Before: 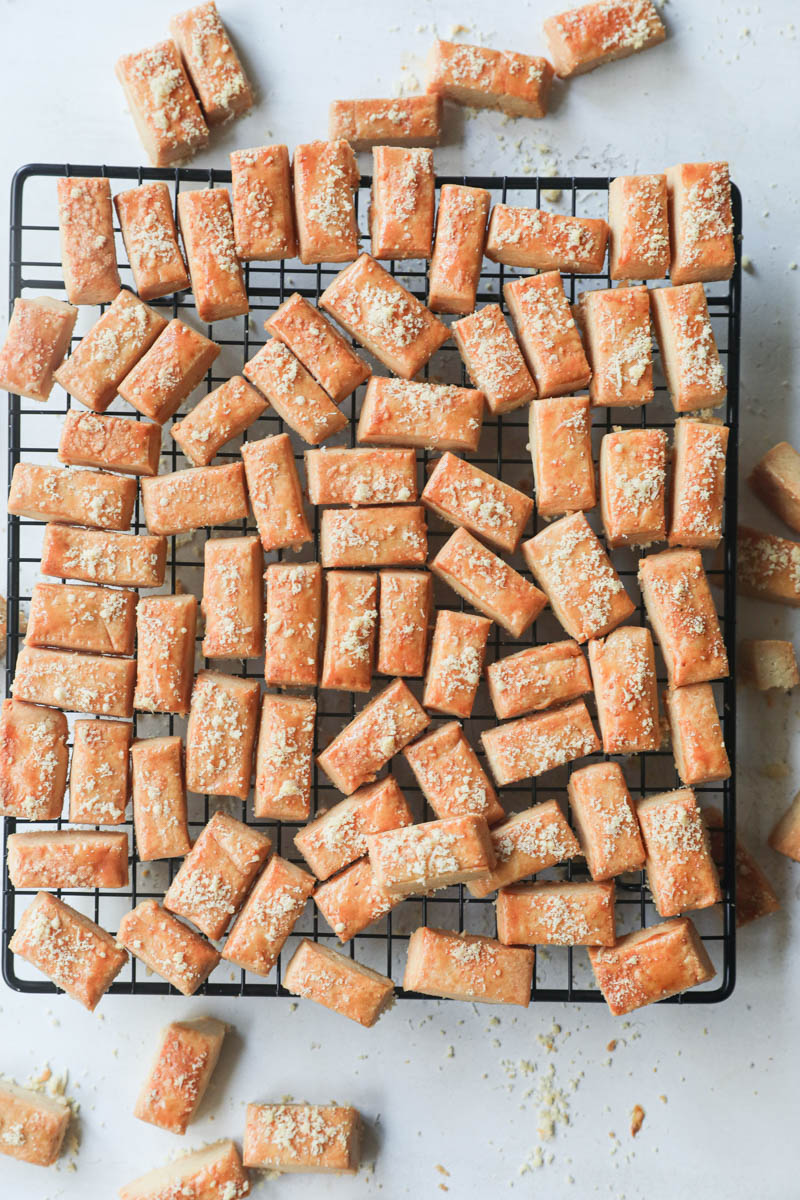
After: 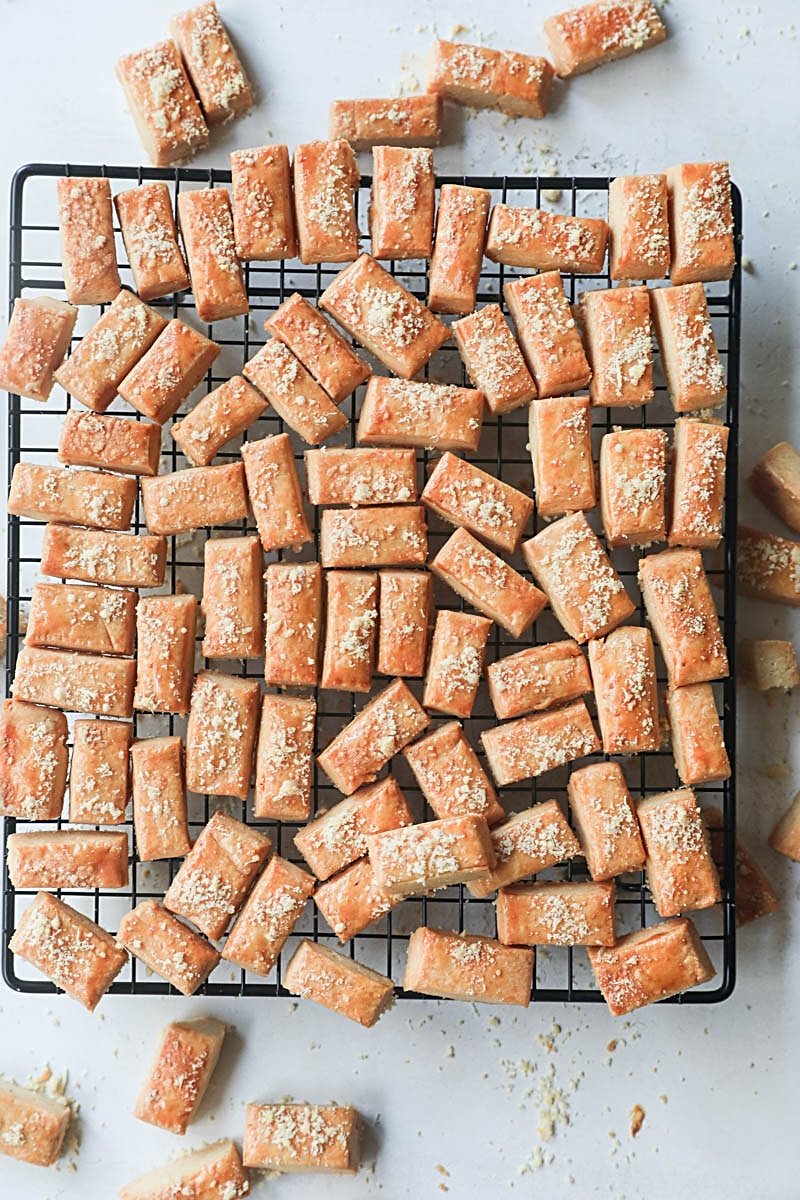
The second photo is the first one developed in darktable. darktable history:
sharpen: amount 0.587
